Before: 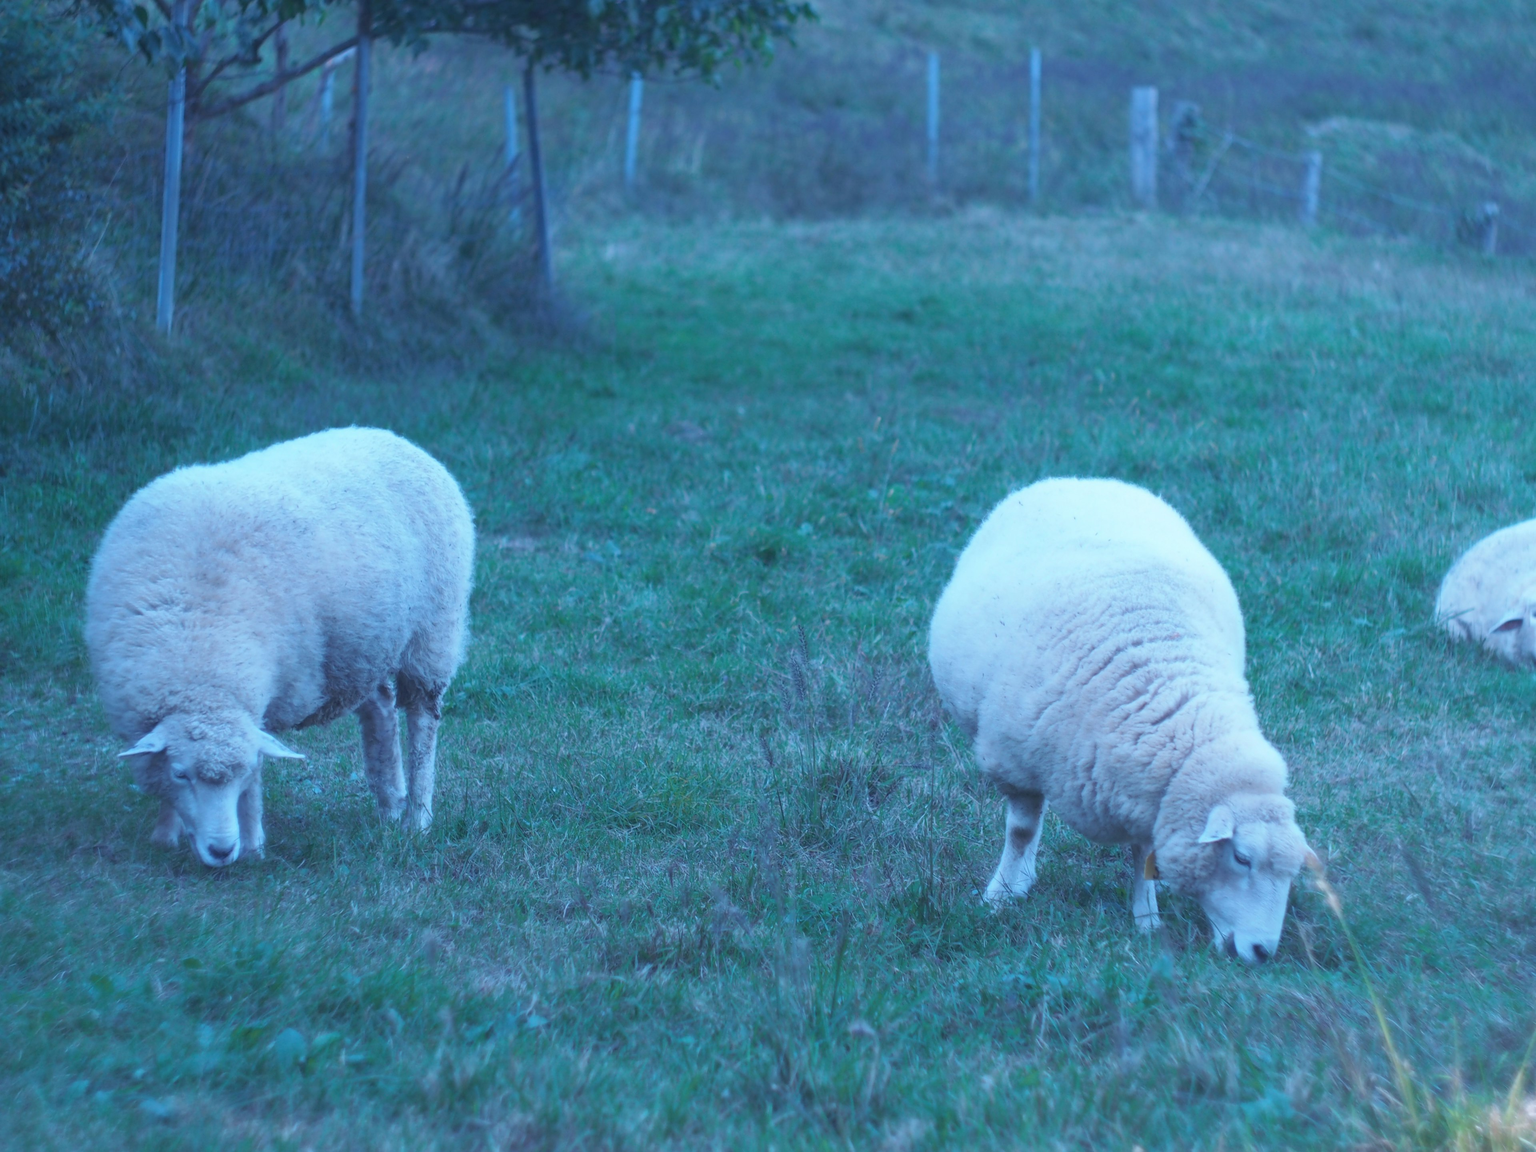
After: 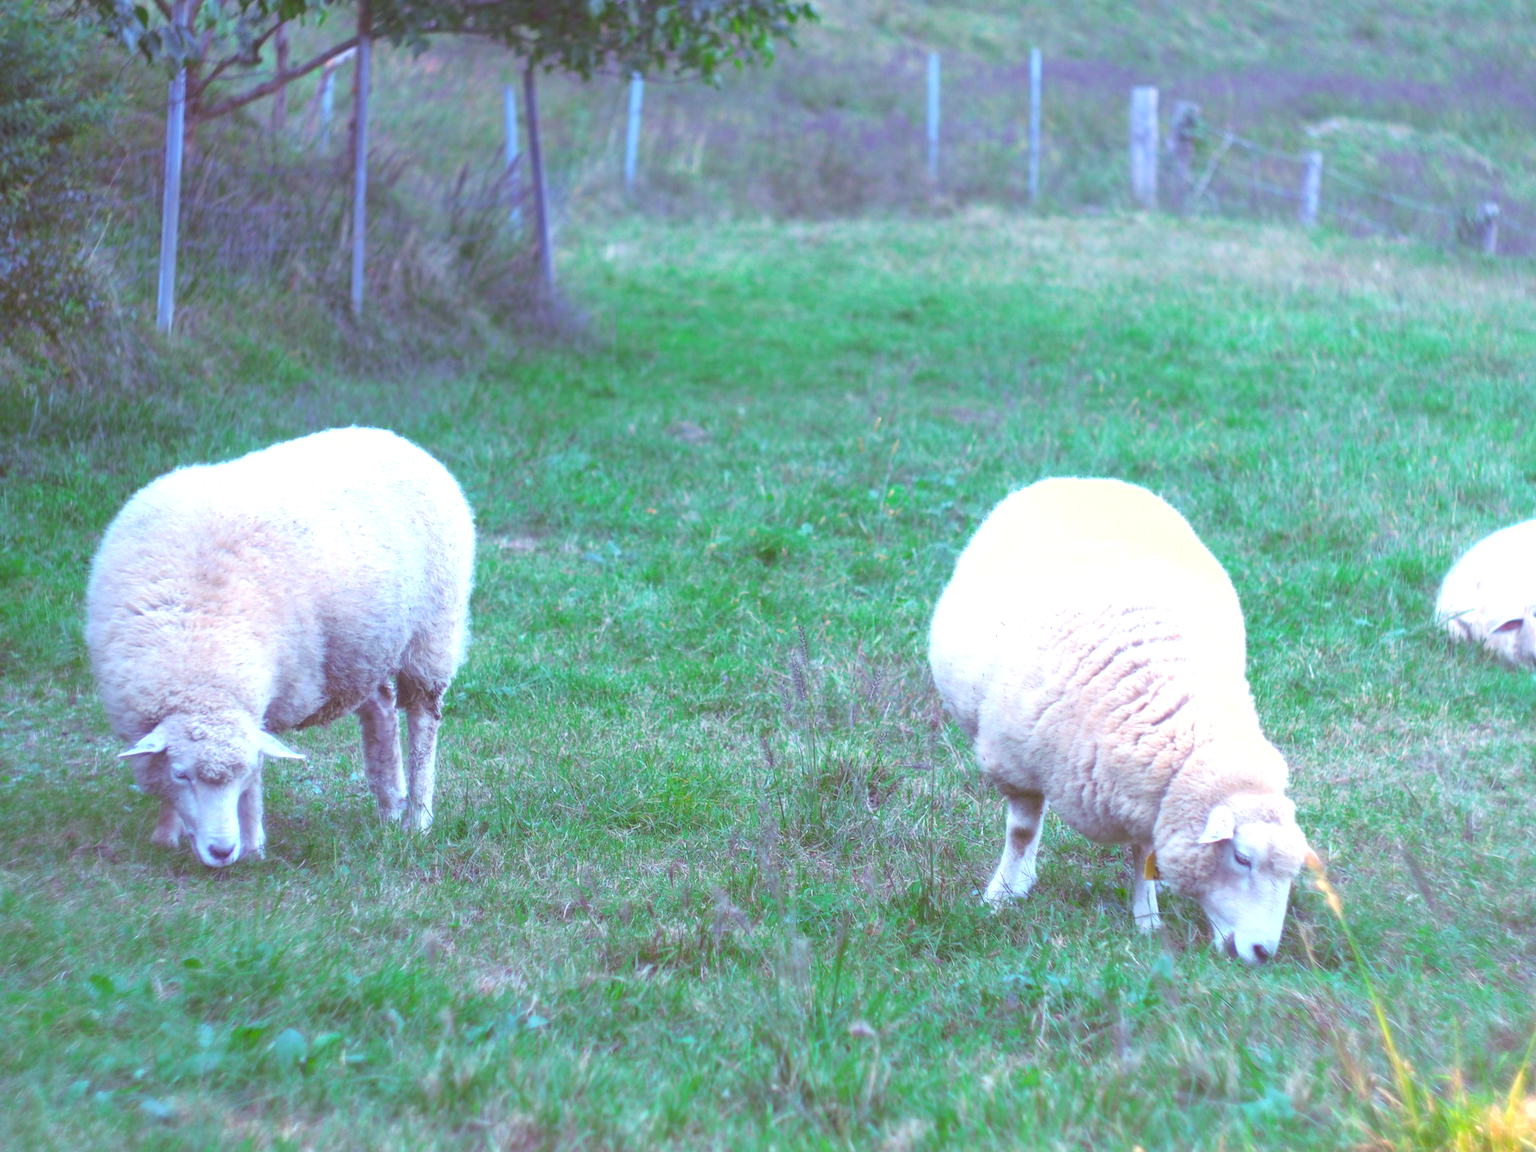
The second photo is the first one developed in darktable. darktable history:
exposure: exposure 1 EV, compensate highlight preservation false
color correction: highlights a* 10.7, highlights b* 30.16, shadows a* 2.61, shadows b* 17.17, saturation 1.73
